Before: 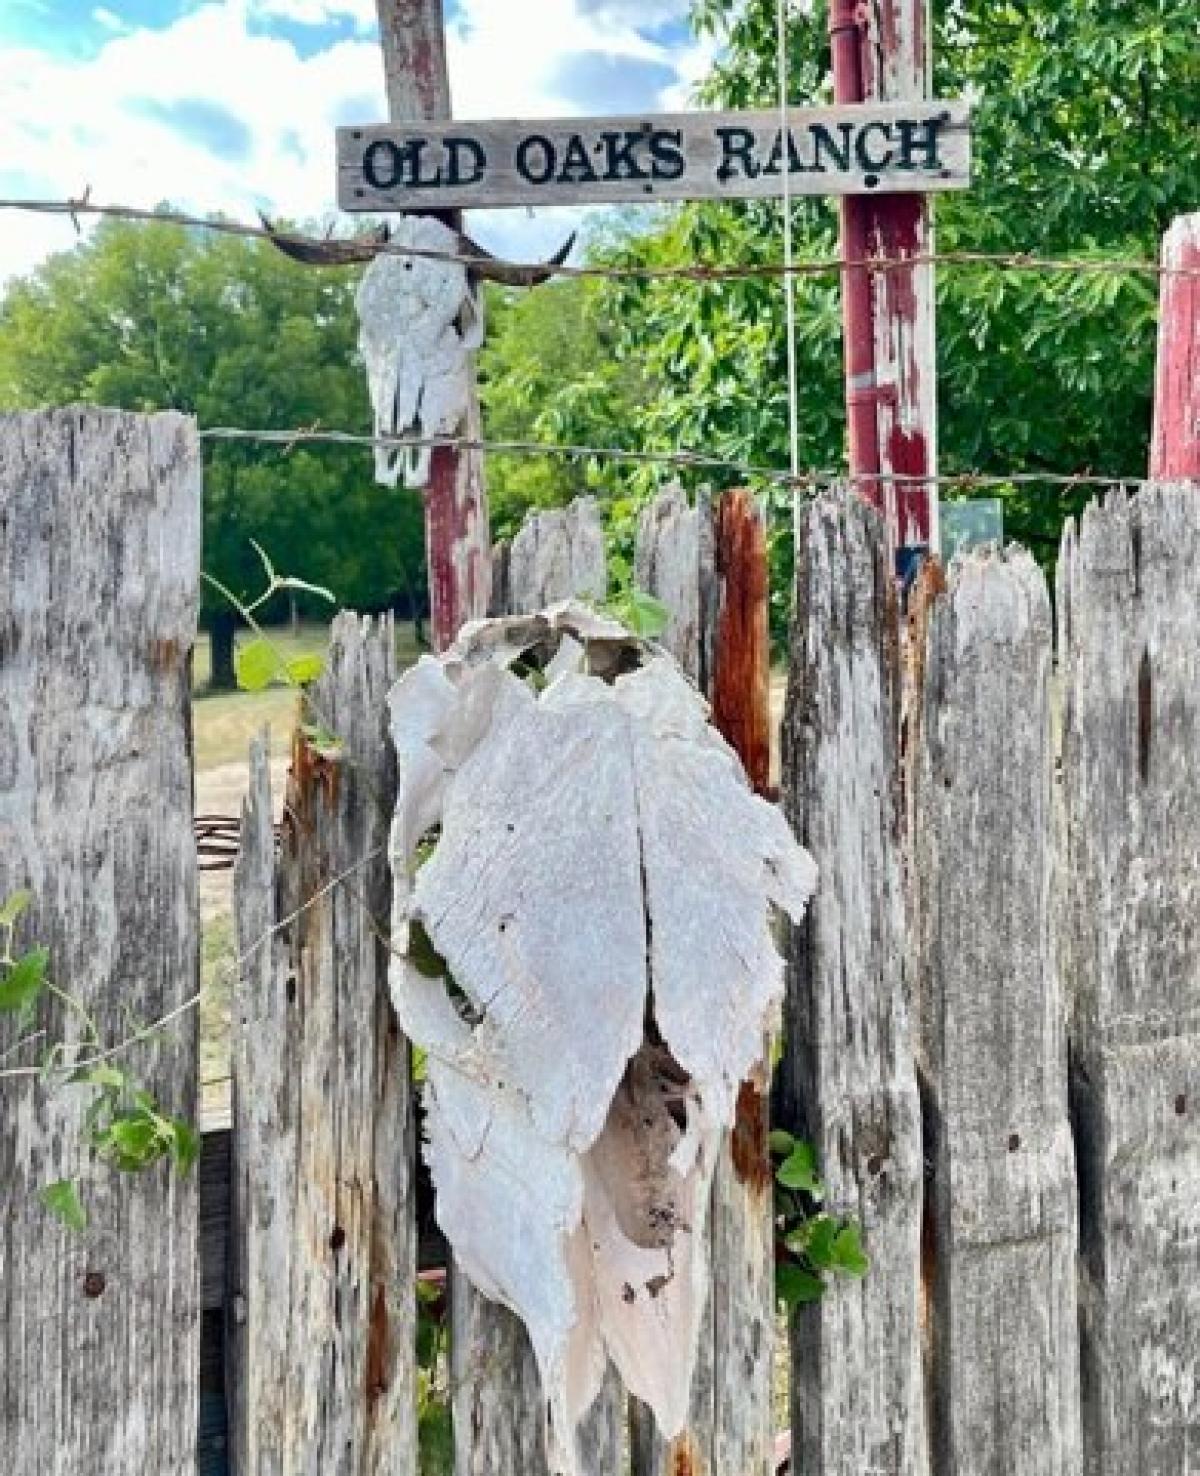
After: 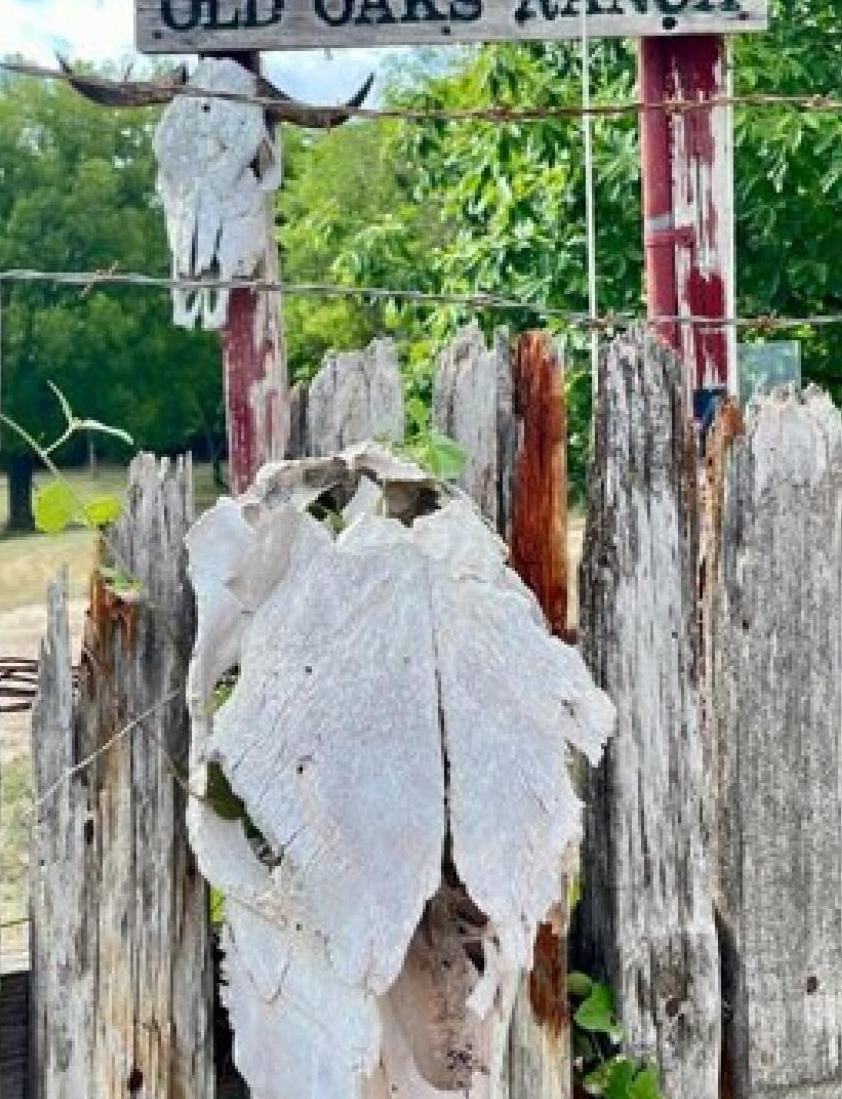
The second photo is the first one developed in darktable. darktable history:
crop and rotate: left 16.856%, top 10.746%, right 12.947%, bottom 14.737%
